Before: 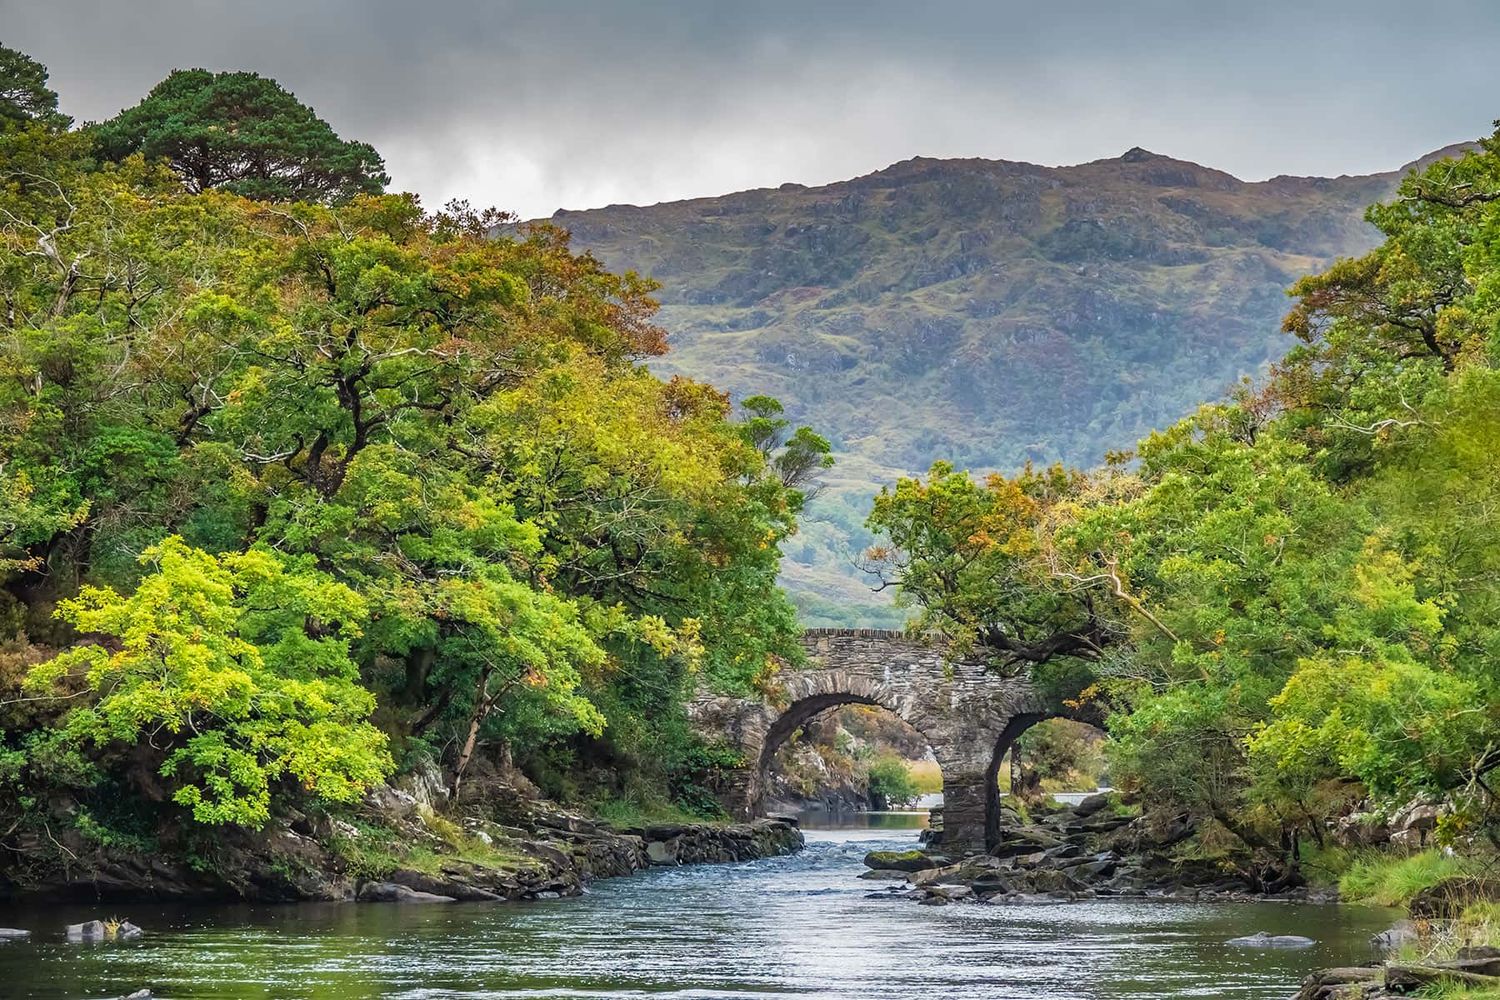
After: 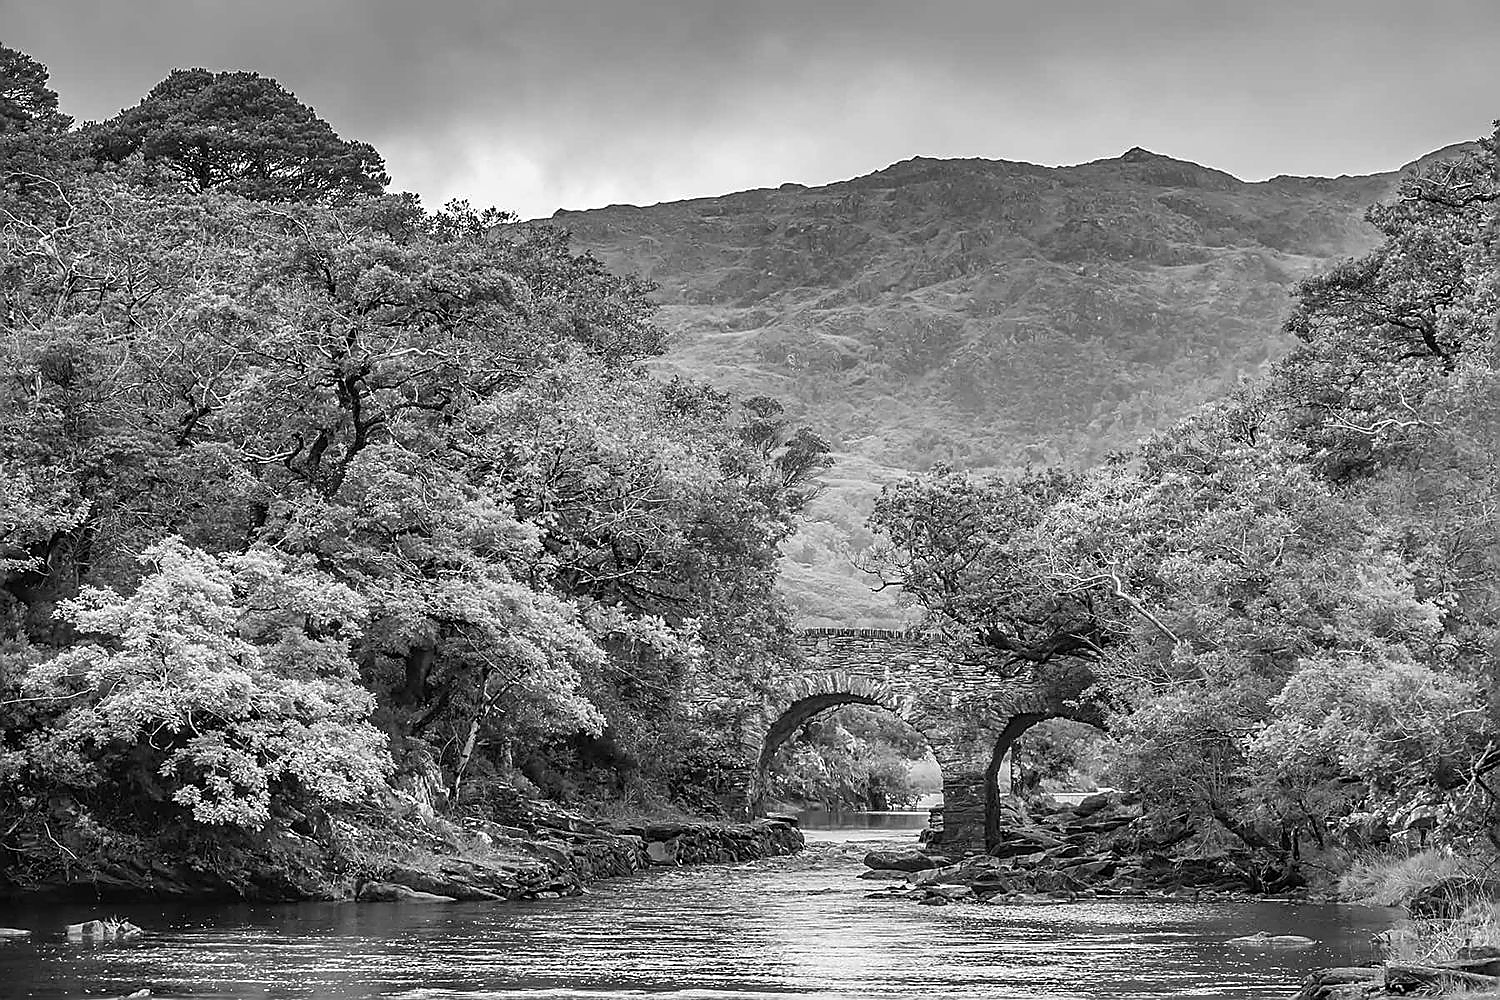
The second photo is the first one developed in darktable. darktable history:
sharpen: radius 1.4, amount 1.25, threshold 0.7
monochrome: on, module defaults
